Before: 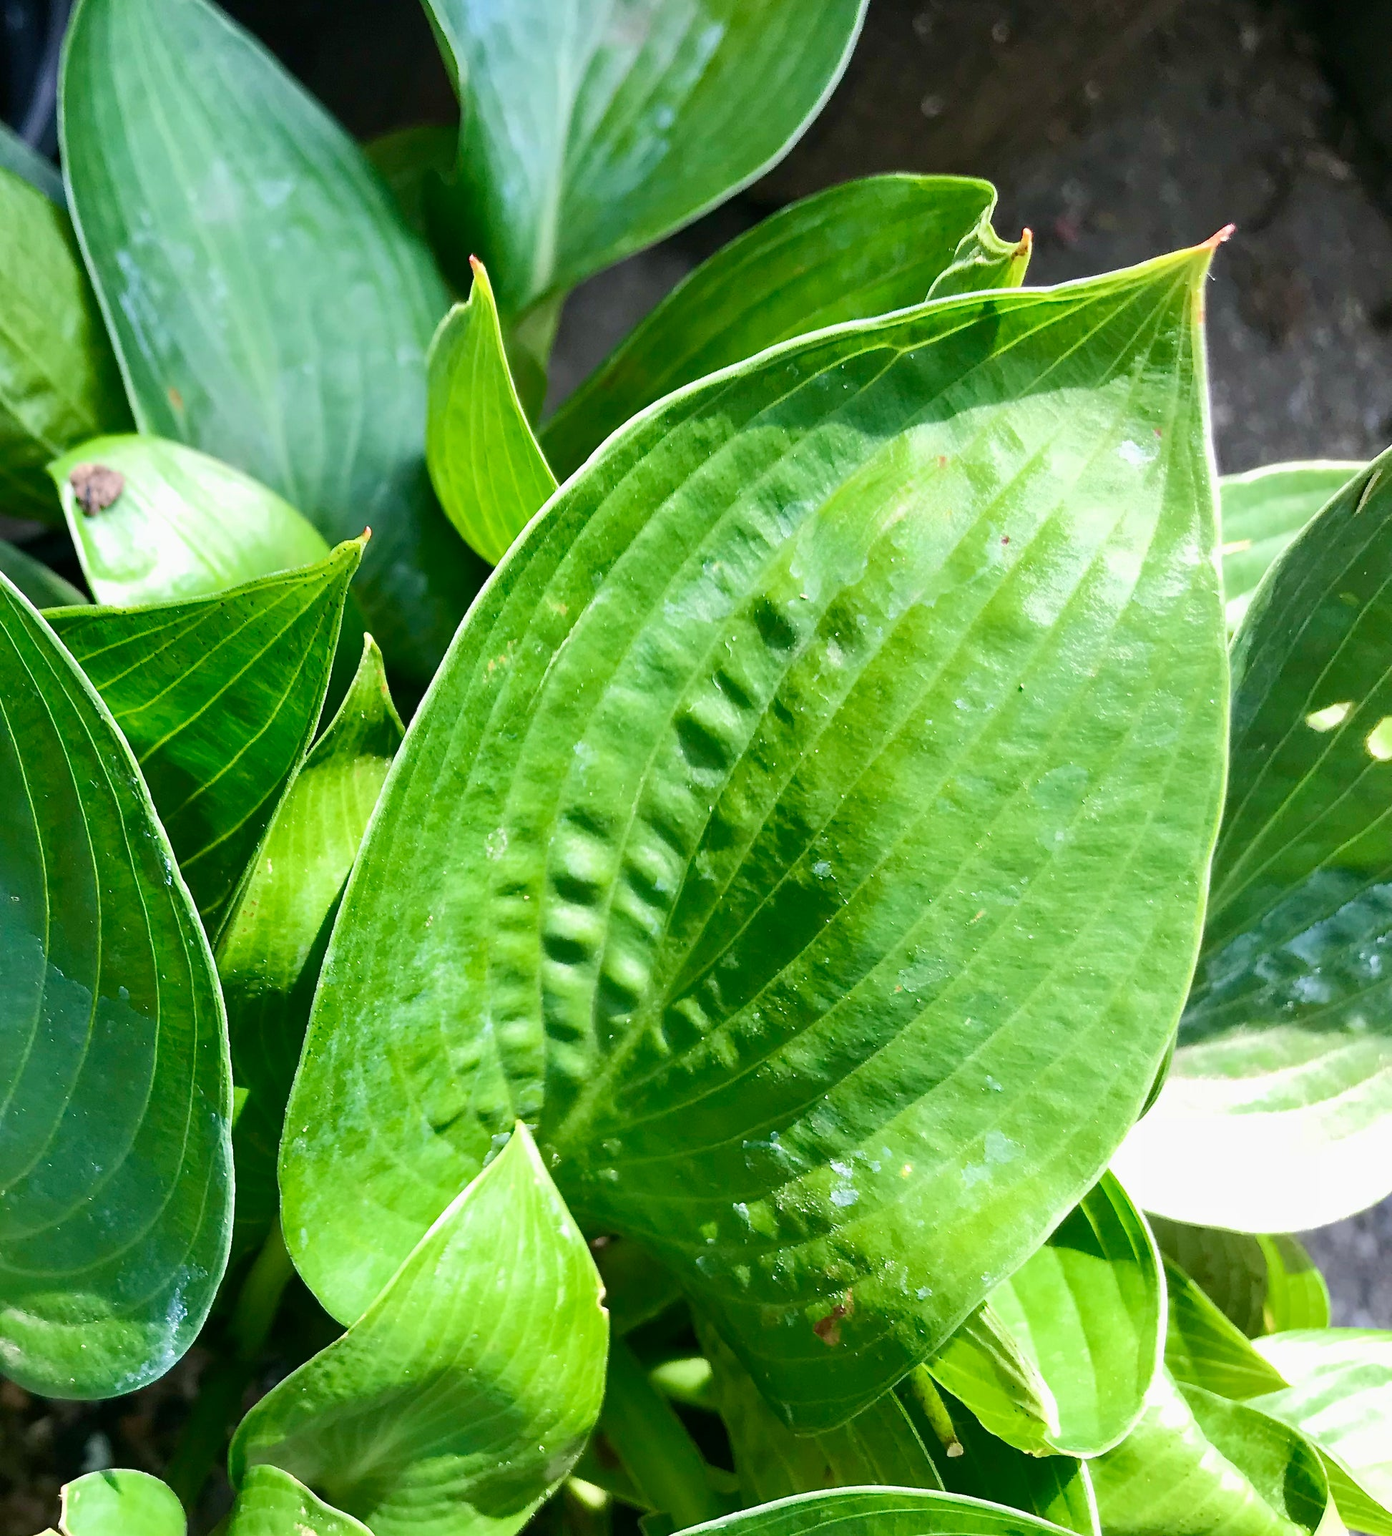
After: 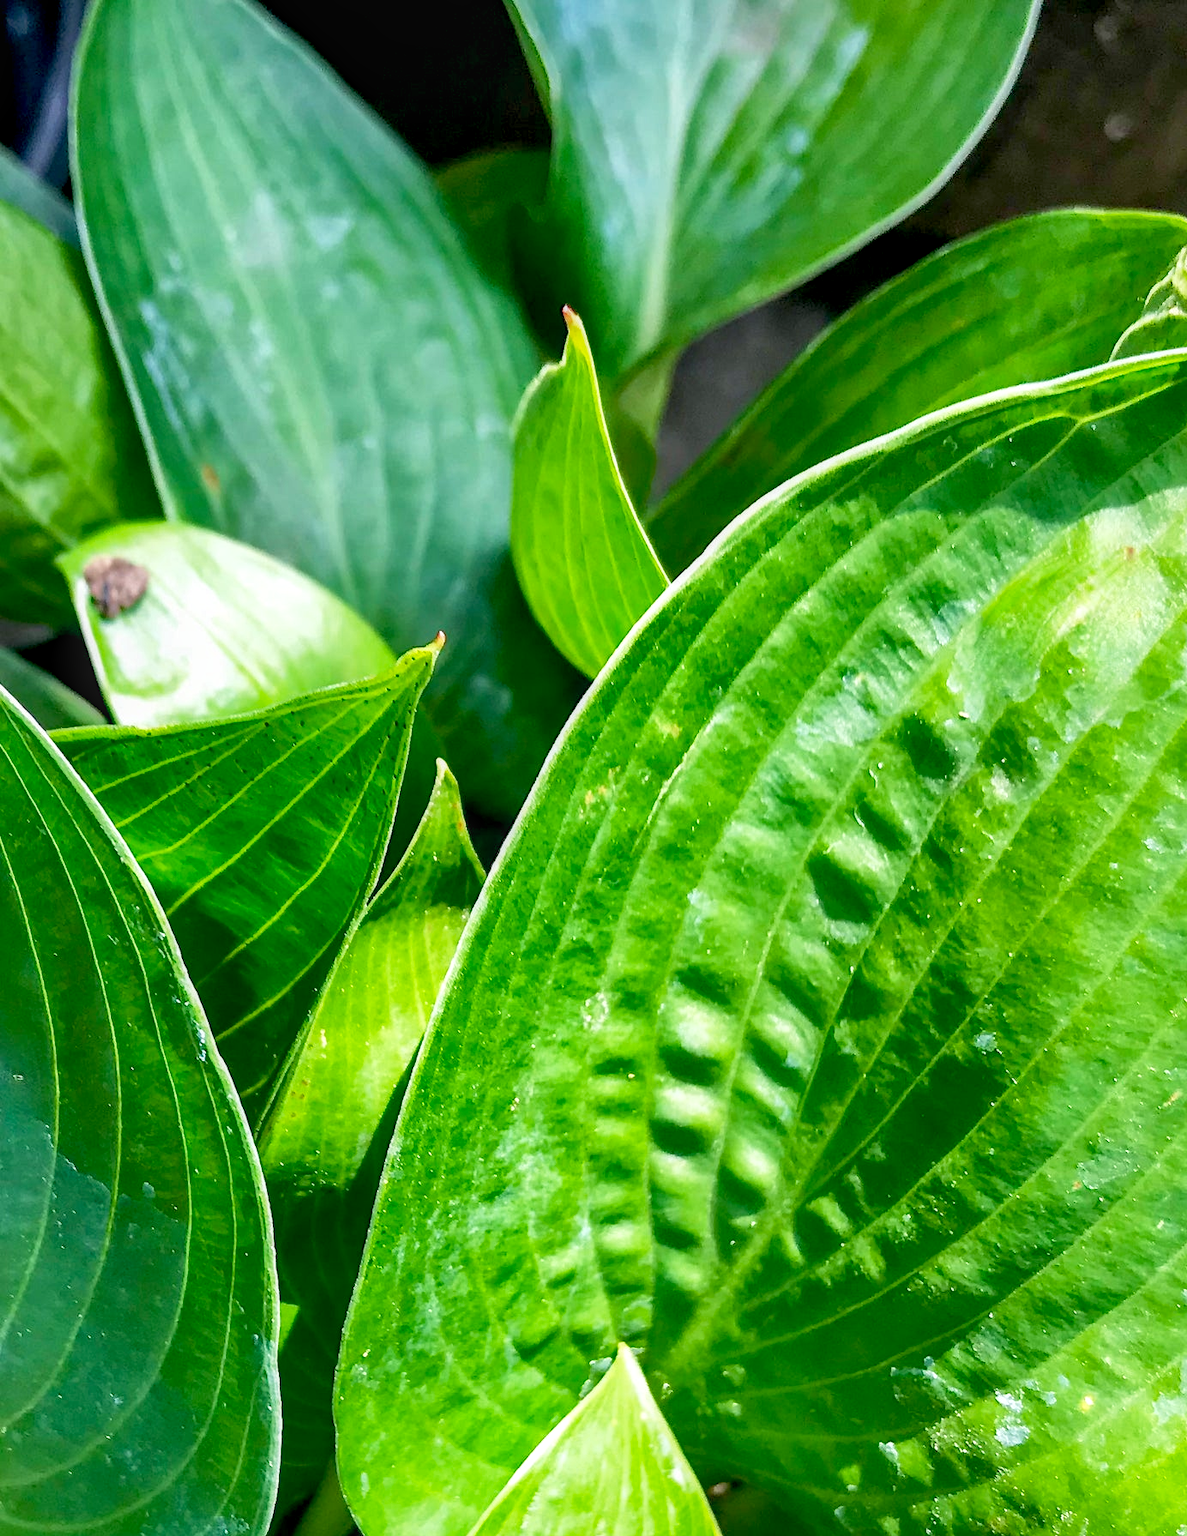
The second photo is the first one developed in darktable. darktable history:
crop: right 28.796%, bottom 16.552%
exposure: black level correction 0.007, compensate highlight preservation false
shadows and highlights: shadows 40.02, highlights -59.71
tone equalizer: edges refinement/feathering 500, mask exposure compensation -1.57 EV, preserve details no
local contrast: on, module defaults
base curve: curves: ch0 [(0, 0) (0.666, 0.806) (1, 1)], preserve colors none
